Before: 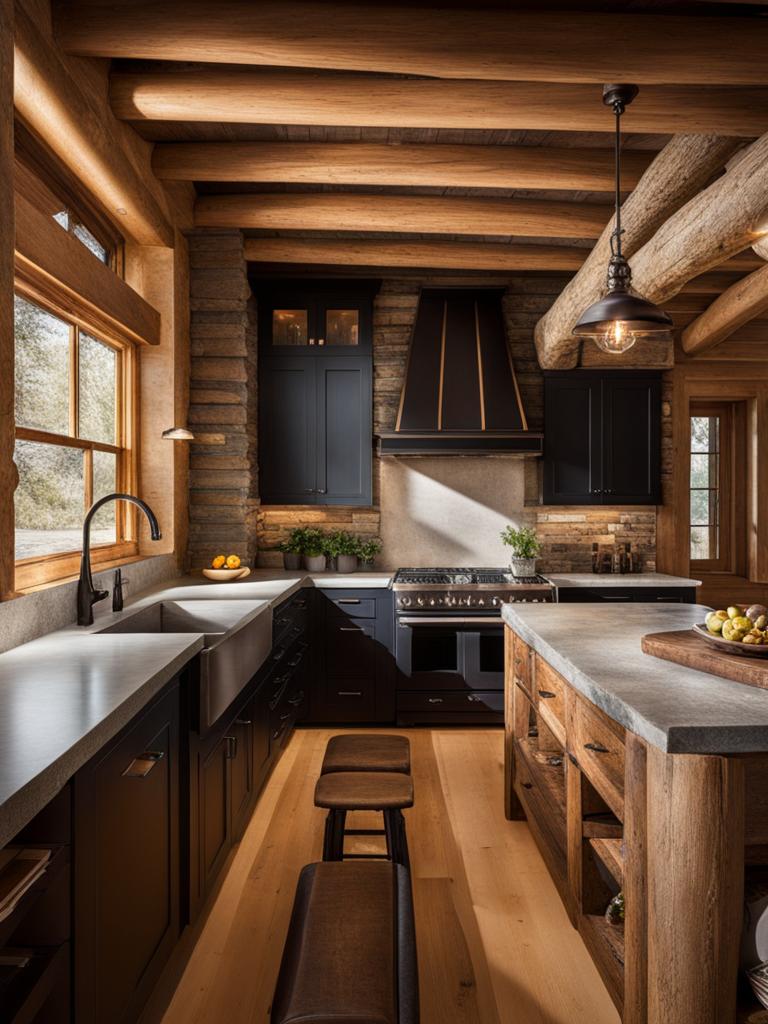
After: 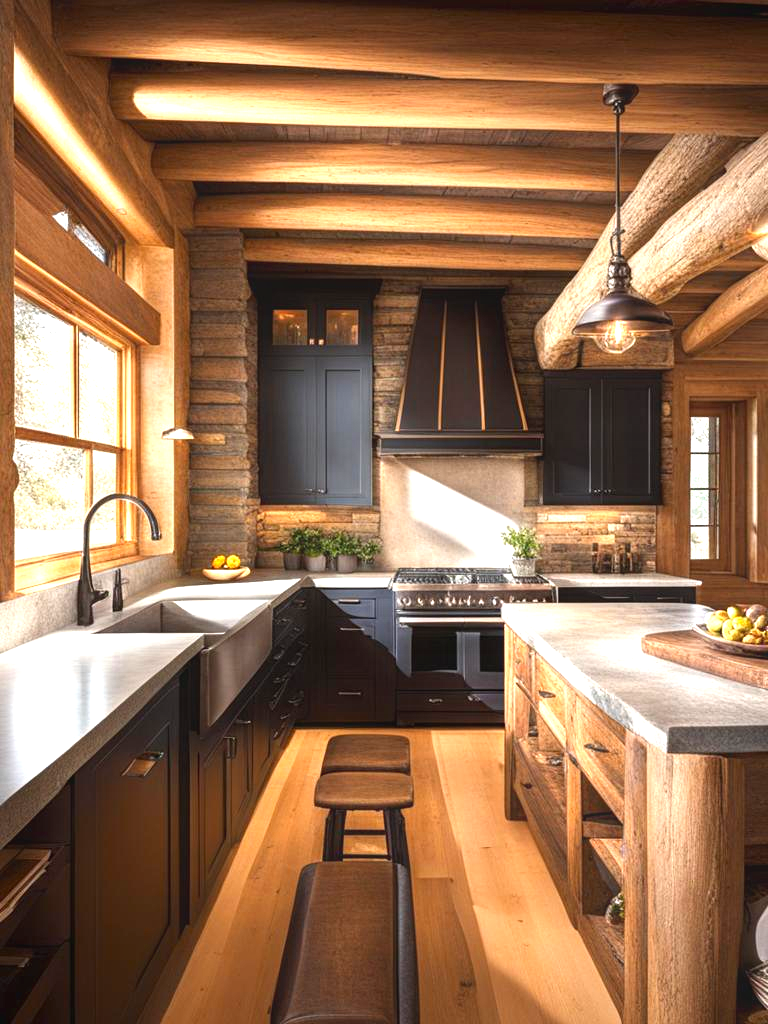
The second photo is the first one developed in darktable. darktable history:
exposure: black level correction 0, exposure 1.45 EV, compensate exposure bias true, compensate highlight preservation false
contrast equalizer: y [[0.439, 0.44, 0.442, 0.457, 0.493, 0.498], [0.5 ×6], [0.5 ×6], [0 ×6], [0 ×6]]
